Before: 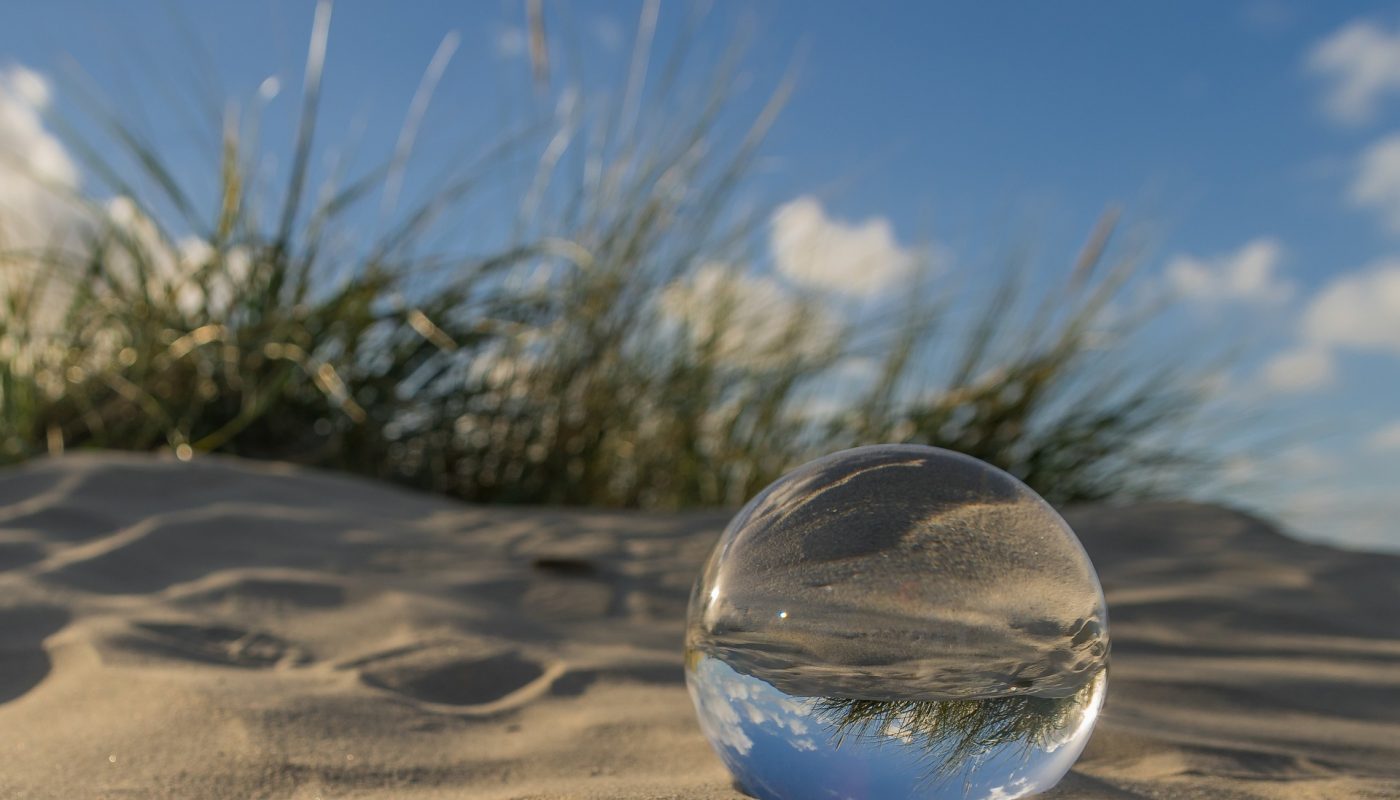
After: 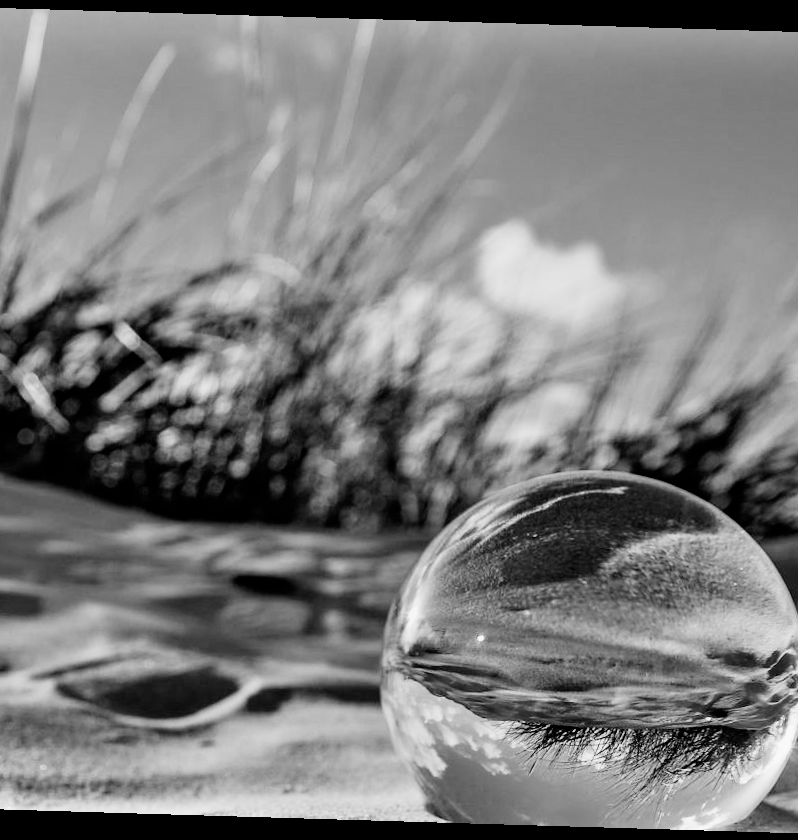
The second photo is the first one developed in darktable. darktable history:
rotate and perspective: rotation 1.72°, automatic cropping off
exposure: black level correction 0, exposure 0.7 EV, compensate exposure bias true, compensate highlight preservation false
contrast equalizer: octaves 7, y [[0.627 ×6], [0.563 ×6], [0 ×6], [0 ×6], [0 ×6]]
white balance: red 1.188, blue 1.11
filmic rgb: black relative exposure -5 EV, hardness 2.88, contrast 1.3, highlights saturation mix -30%
monochrome: a -11.7, b 1.62, size 0.5, highlights 0.38
crop: left 21.674%, right 22.086%
